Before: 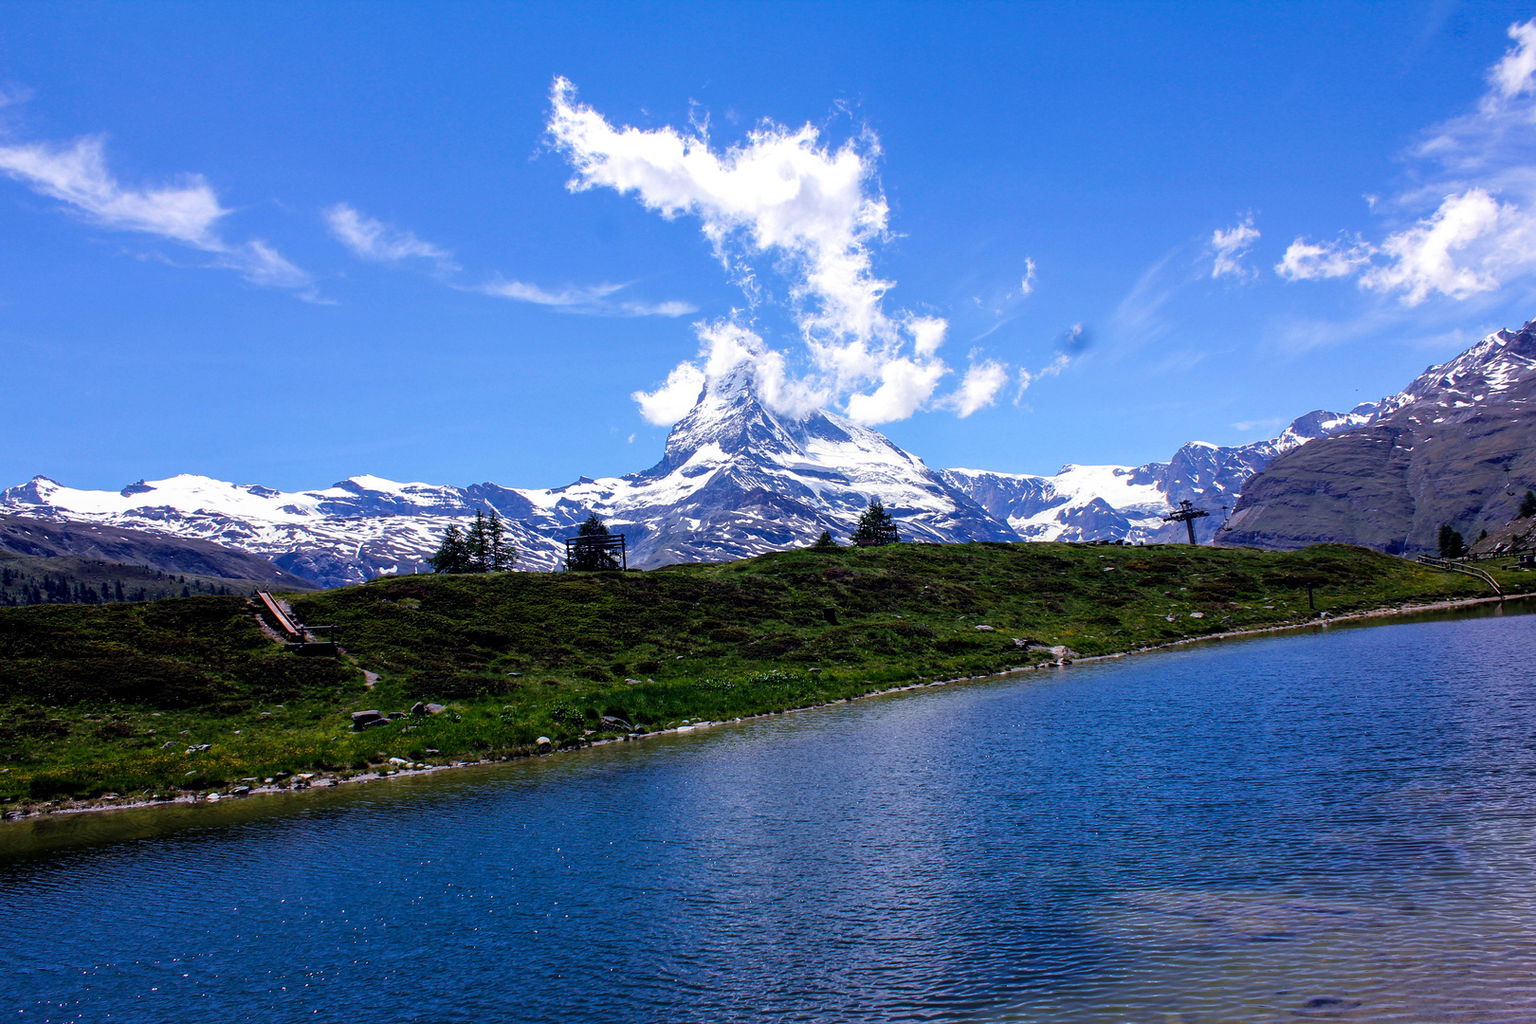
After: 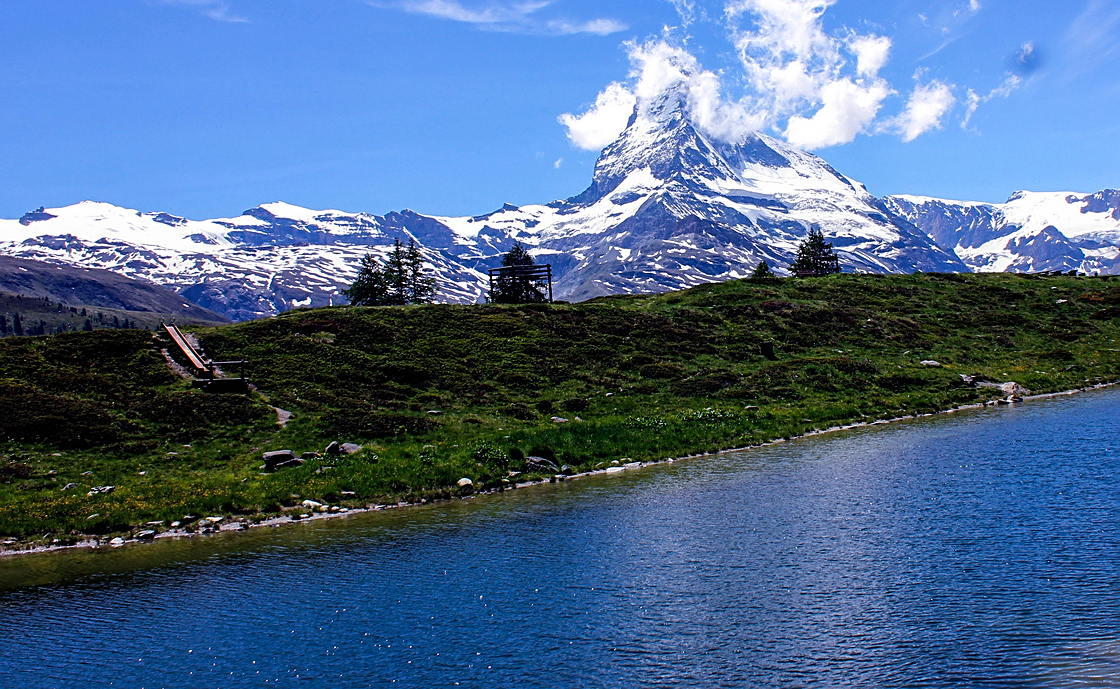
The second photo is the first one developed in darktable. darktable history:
crop: left 6.694%, top 27.705%, right 24.133%, bottom 8.434%
sharpen: on, module defaults
